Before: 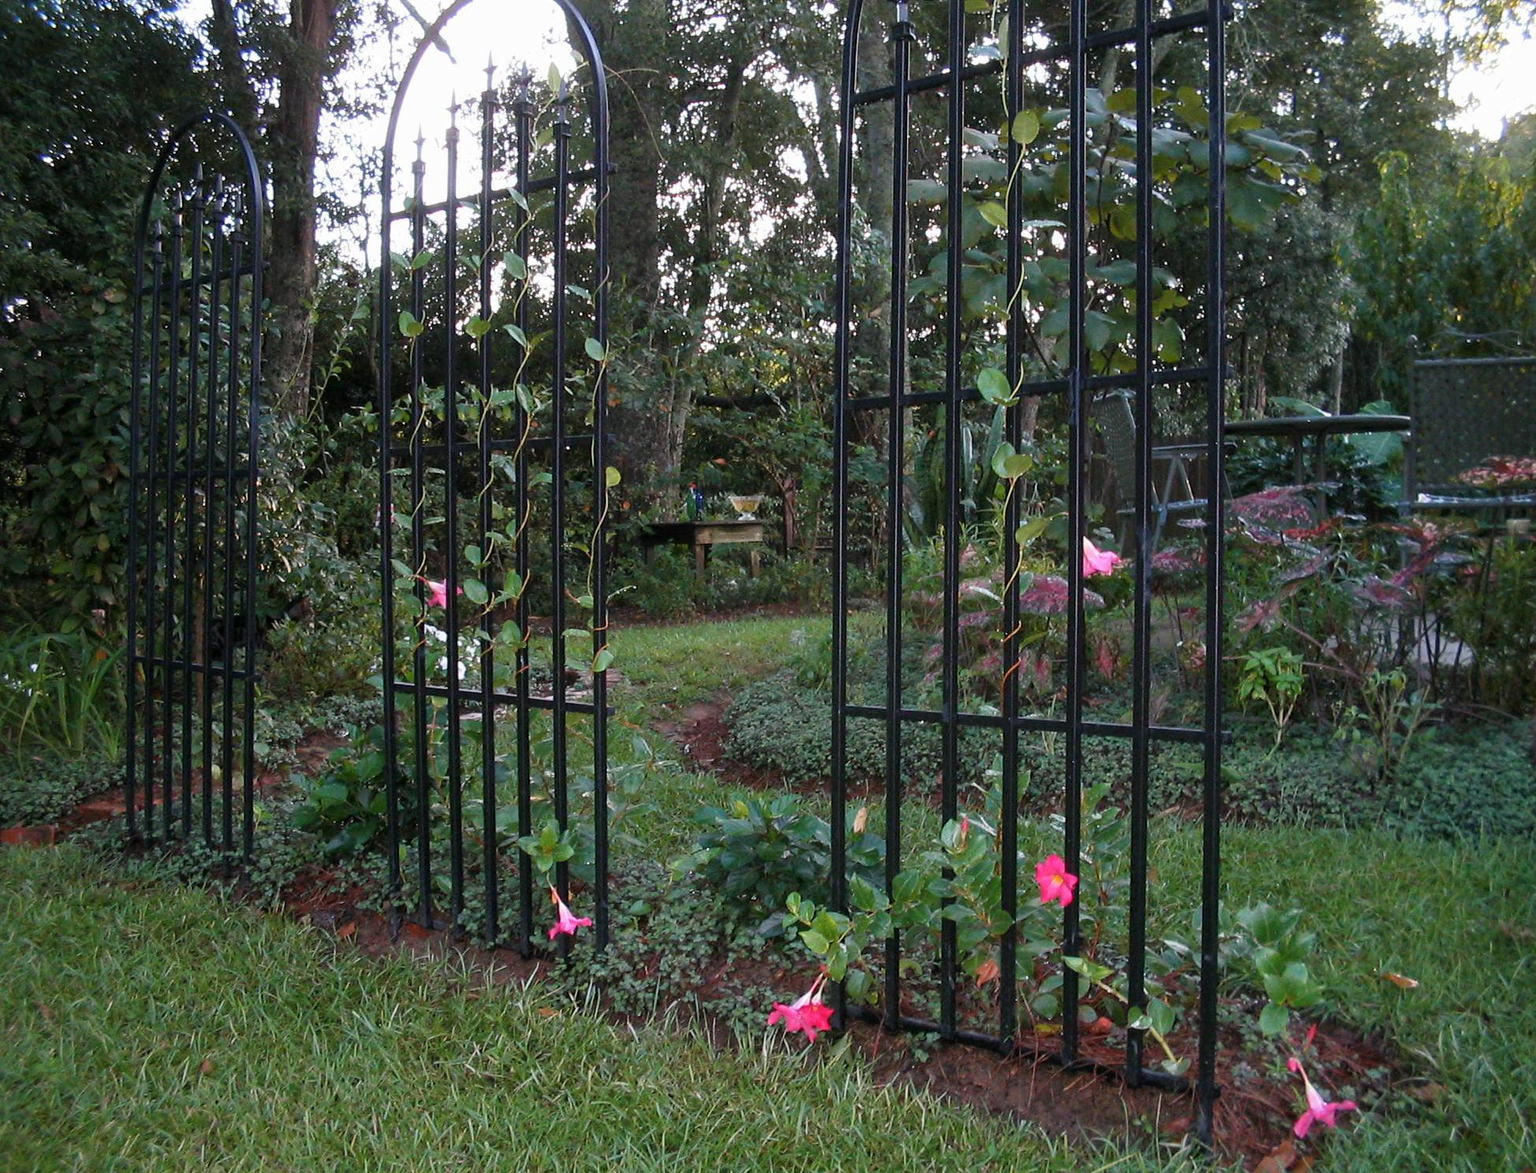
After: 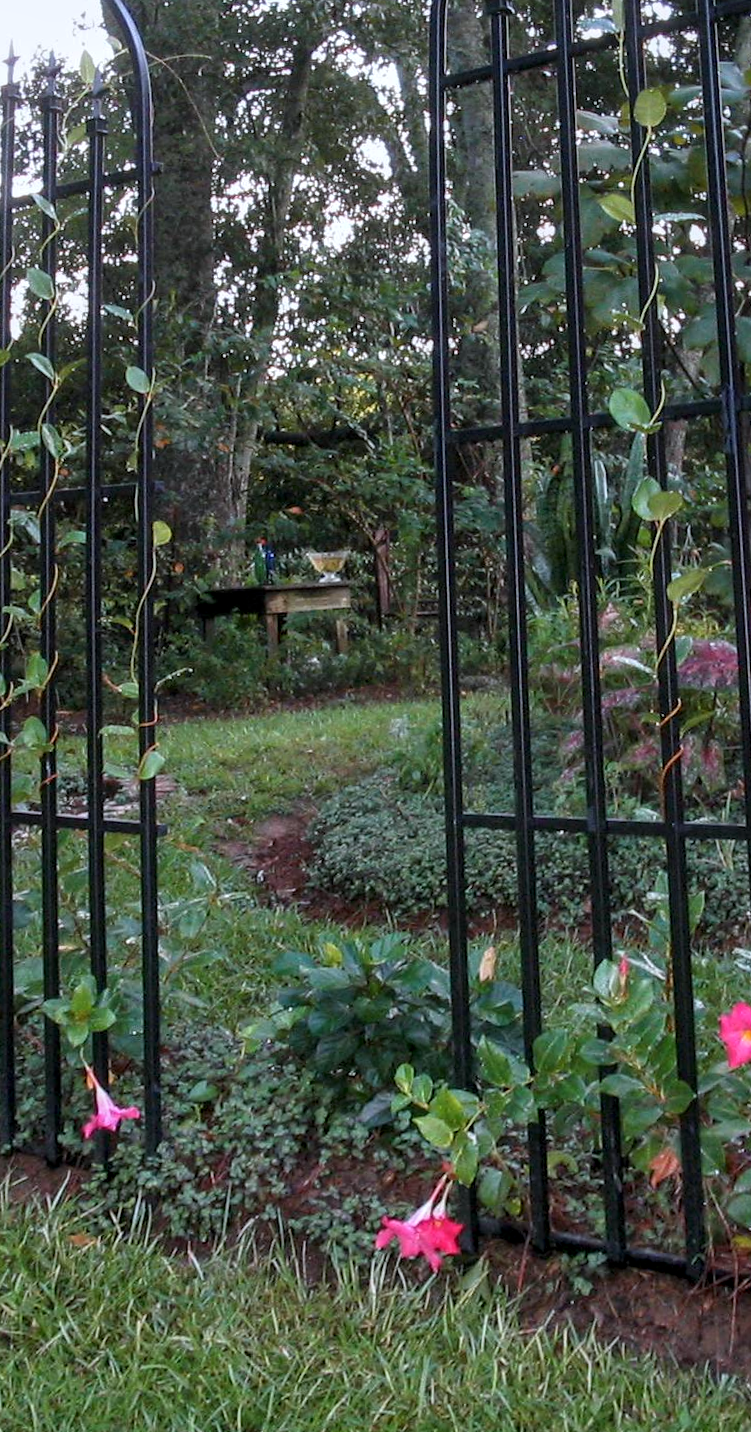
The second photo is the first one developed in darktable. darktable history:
rotate and perspective: rotation -1.68°, lens shift (vertical) -0.146, crop left 0.049, crop right 0.912, crop top 0.032, crop bottom 0.96
local contrast: on, module defaults
crop: left 31.229%, right 27.105%
white balance: red 0.976, blue 1.04
